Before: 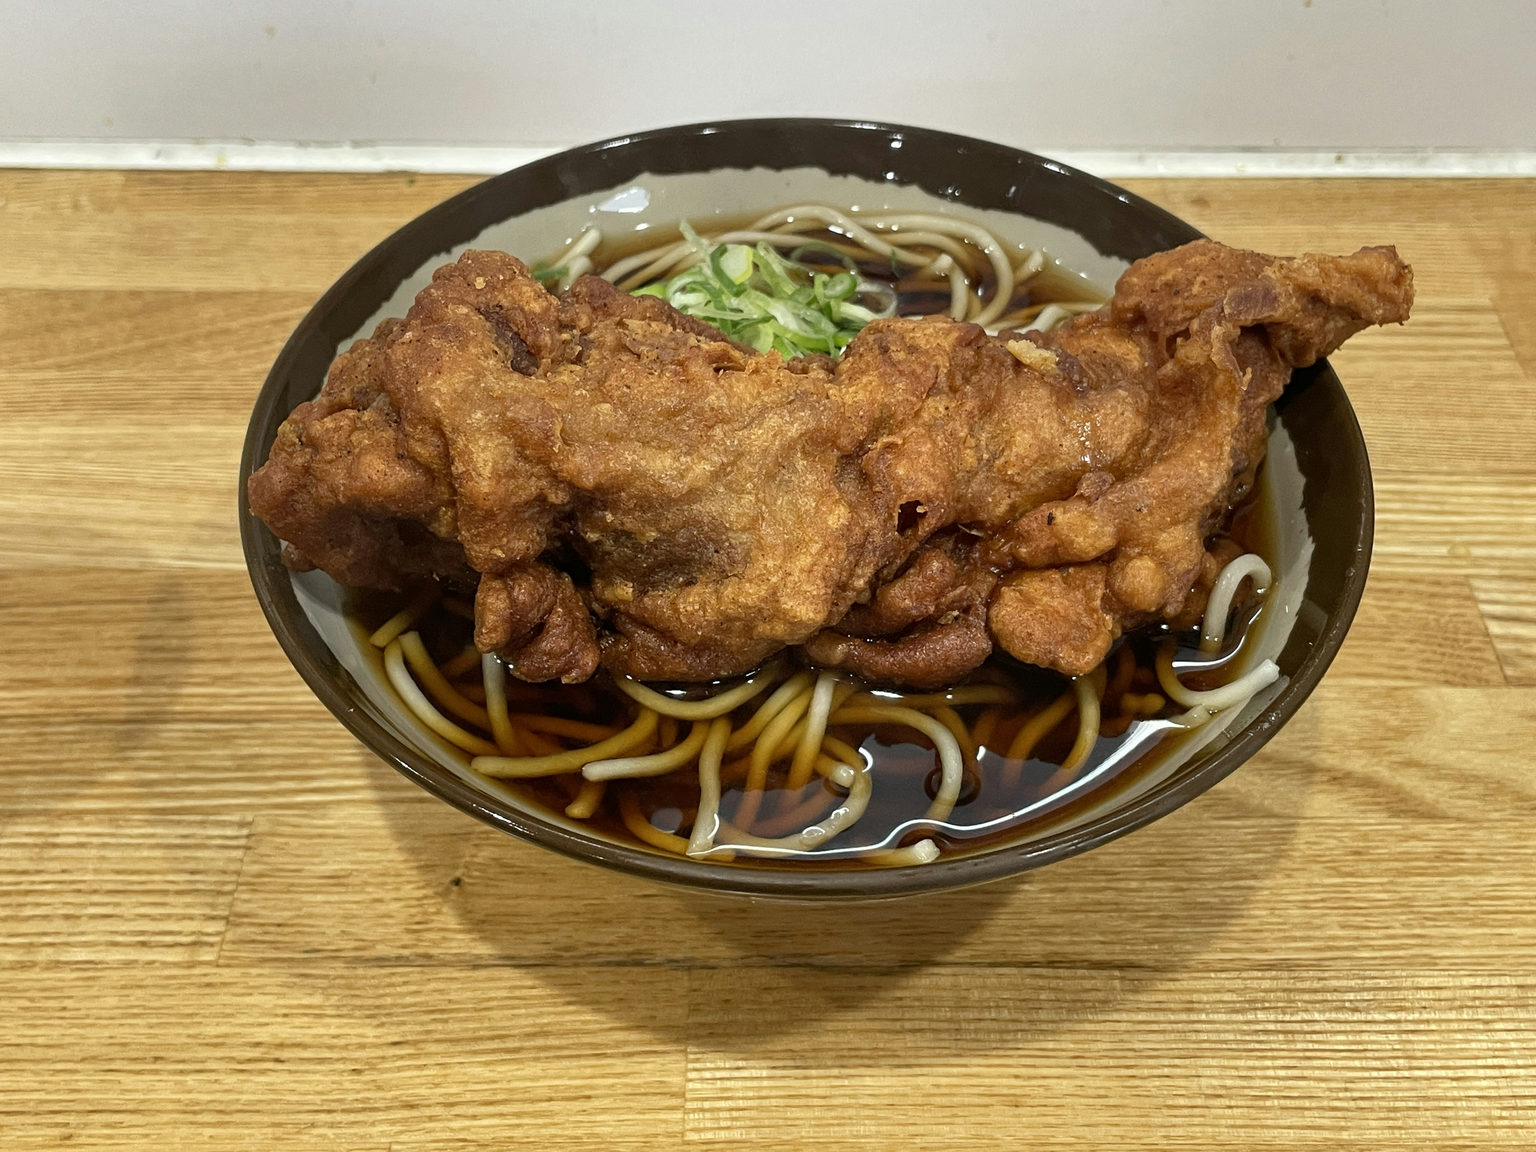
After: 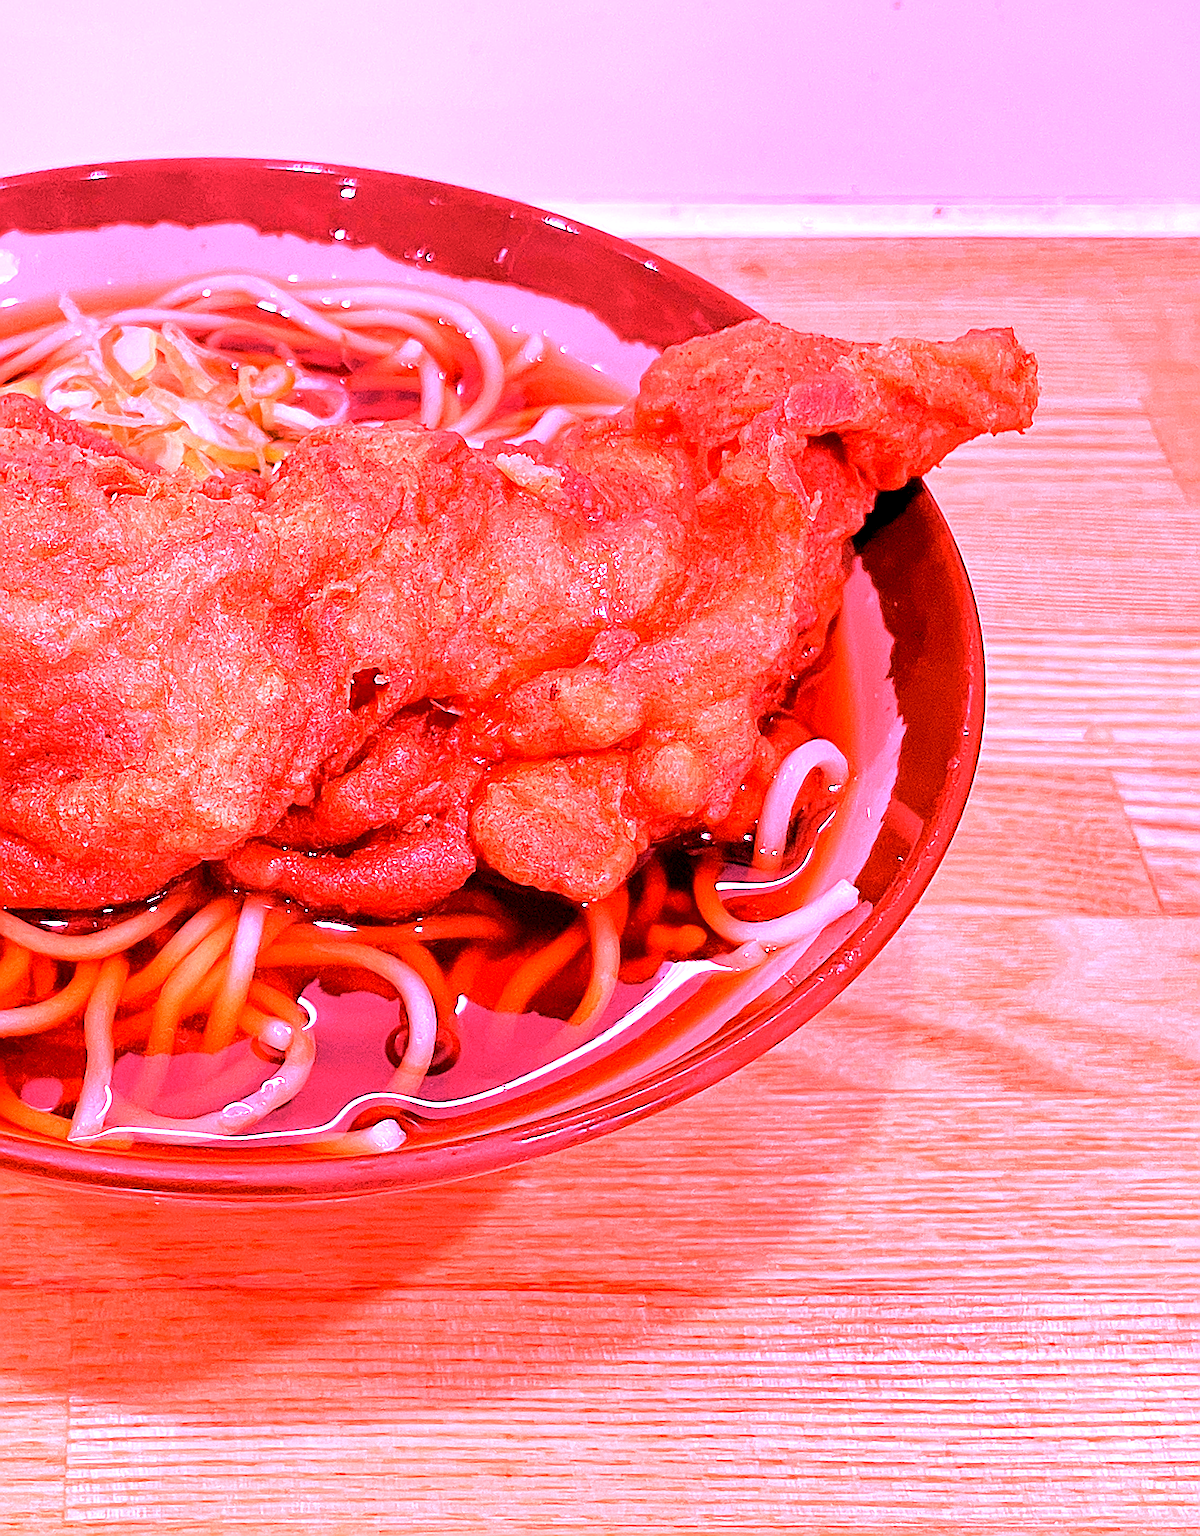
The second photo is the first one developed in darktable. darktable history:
crop: left 41.402%
sharpen: on, module defaults
exposure: black level correction 0.007, exposure 0.093 EV, compensate highlight preservation false
white balance: red 4.26, blue 1.802
